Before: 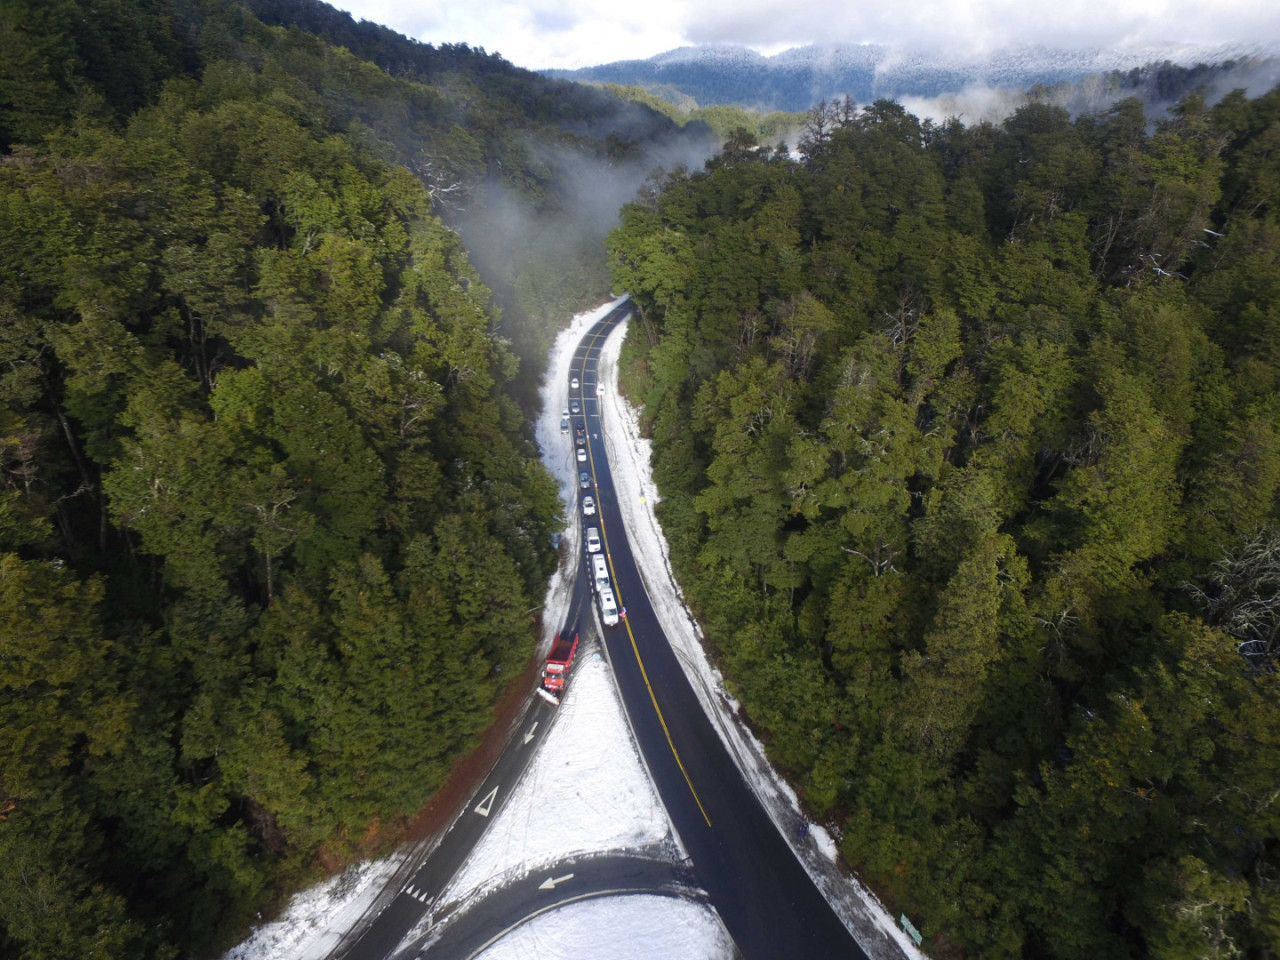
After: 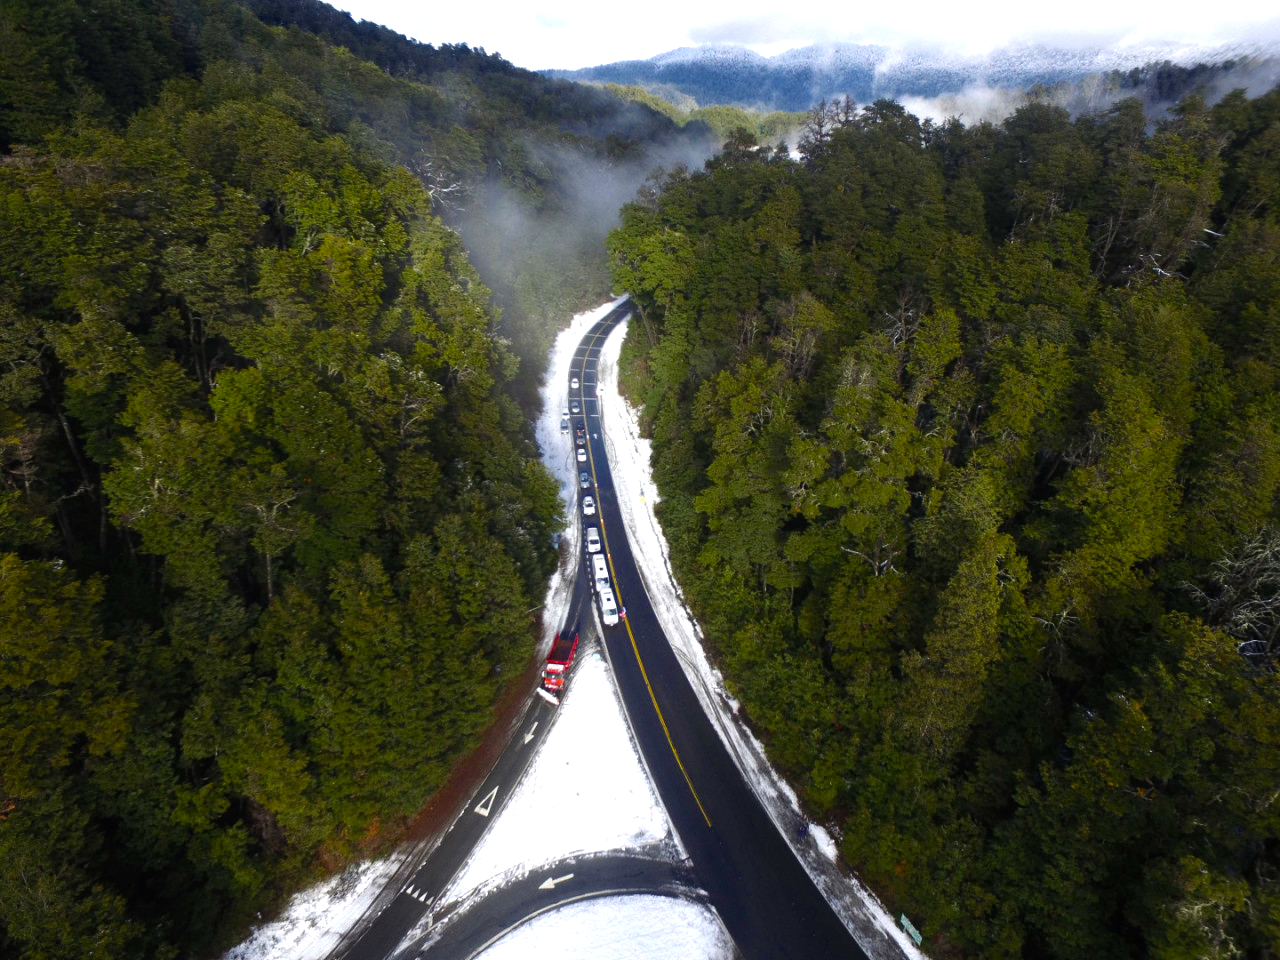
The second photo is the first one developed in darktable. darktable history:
color balance rgb: highlights gain › luminance 9.515%, perceptual saturation grading › global saturation 16.727%, global vibrance 9.828%, contrast 15.358%, saturation formula JzAzBz (2021)
